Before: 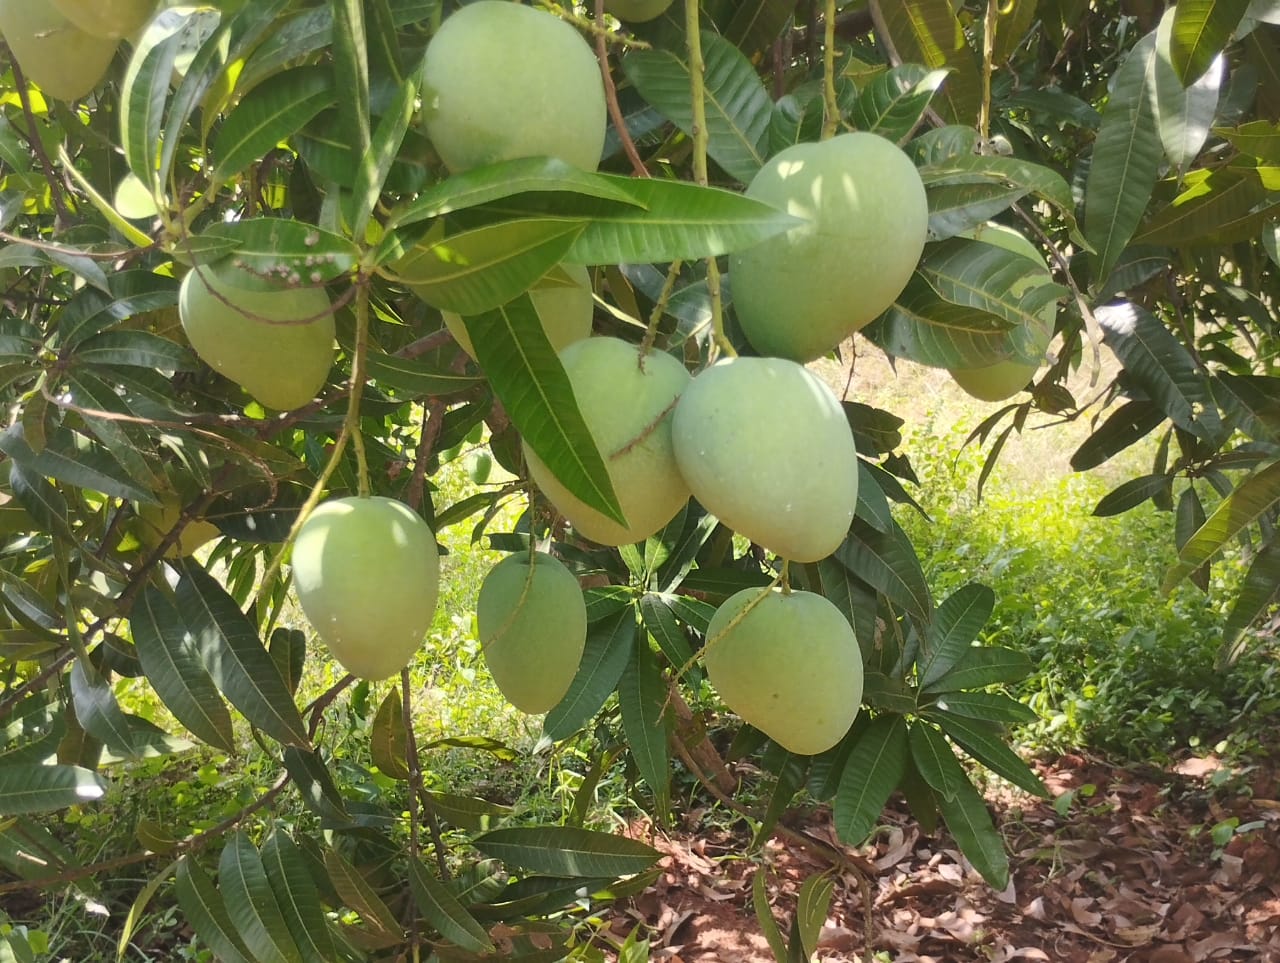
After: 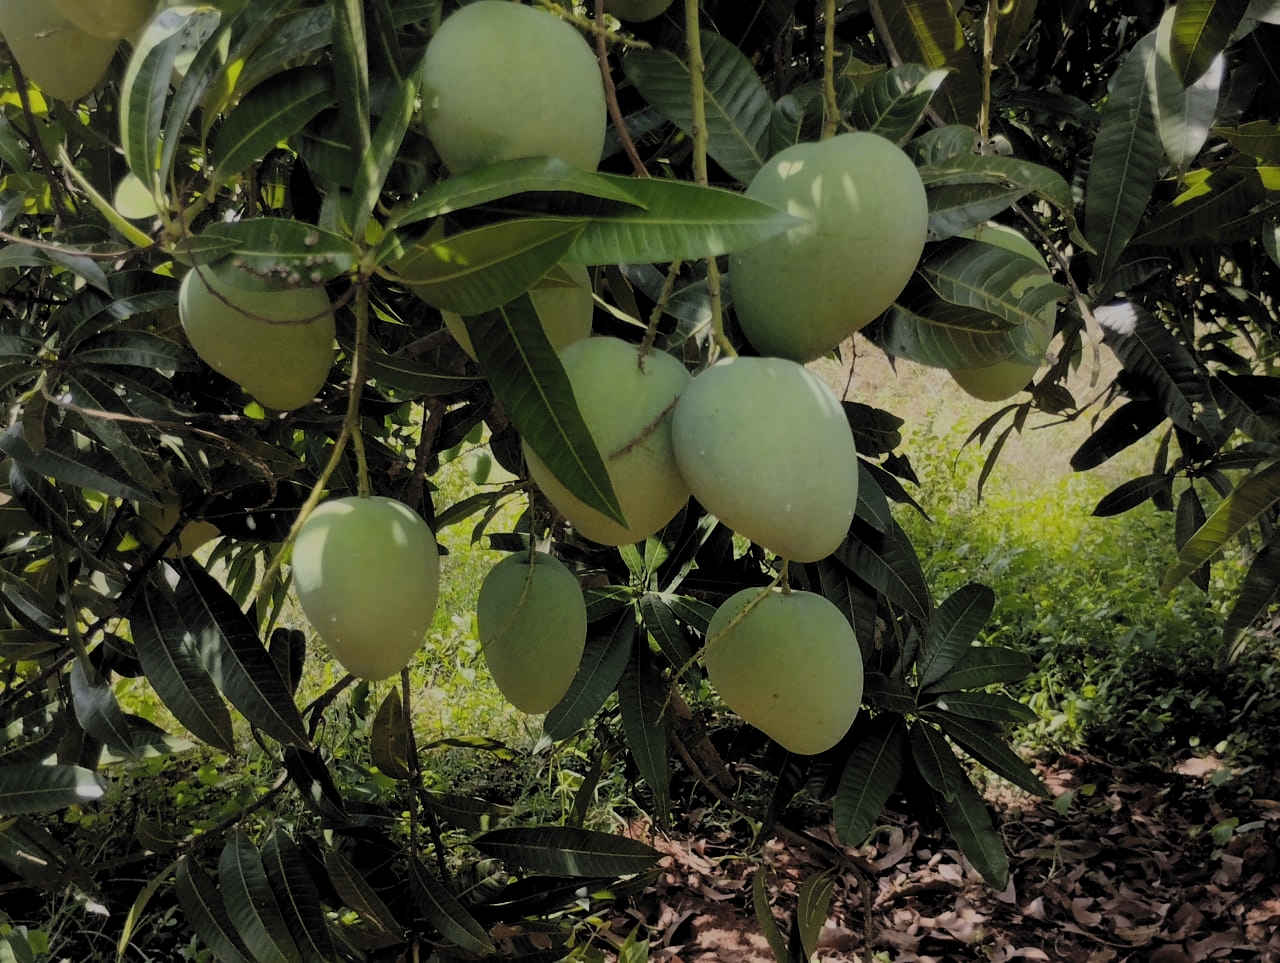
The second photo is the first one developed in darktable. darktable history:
levels: levels [0.026, 0.507, 0.987]
exposure: exposure -0.978 EV, compensate highlight preservation false
filmic rgb: black relative exposure -5.05 EV, white relative exposure 3.96 EV, hardness 2.88, contrast 1.189, highlights saturation mix -29.48%, color science v6 (2022)
